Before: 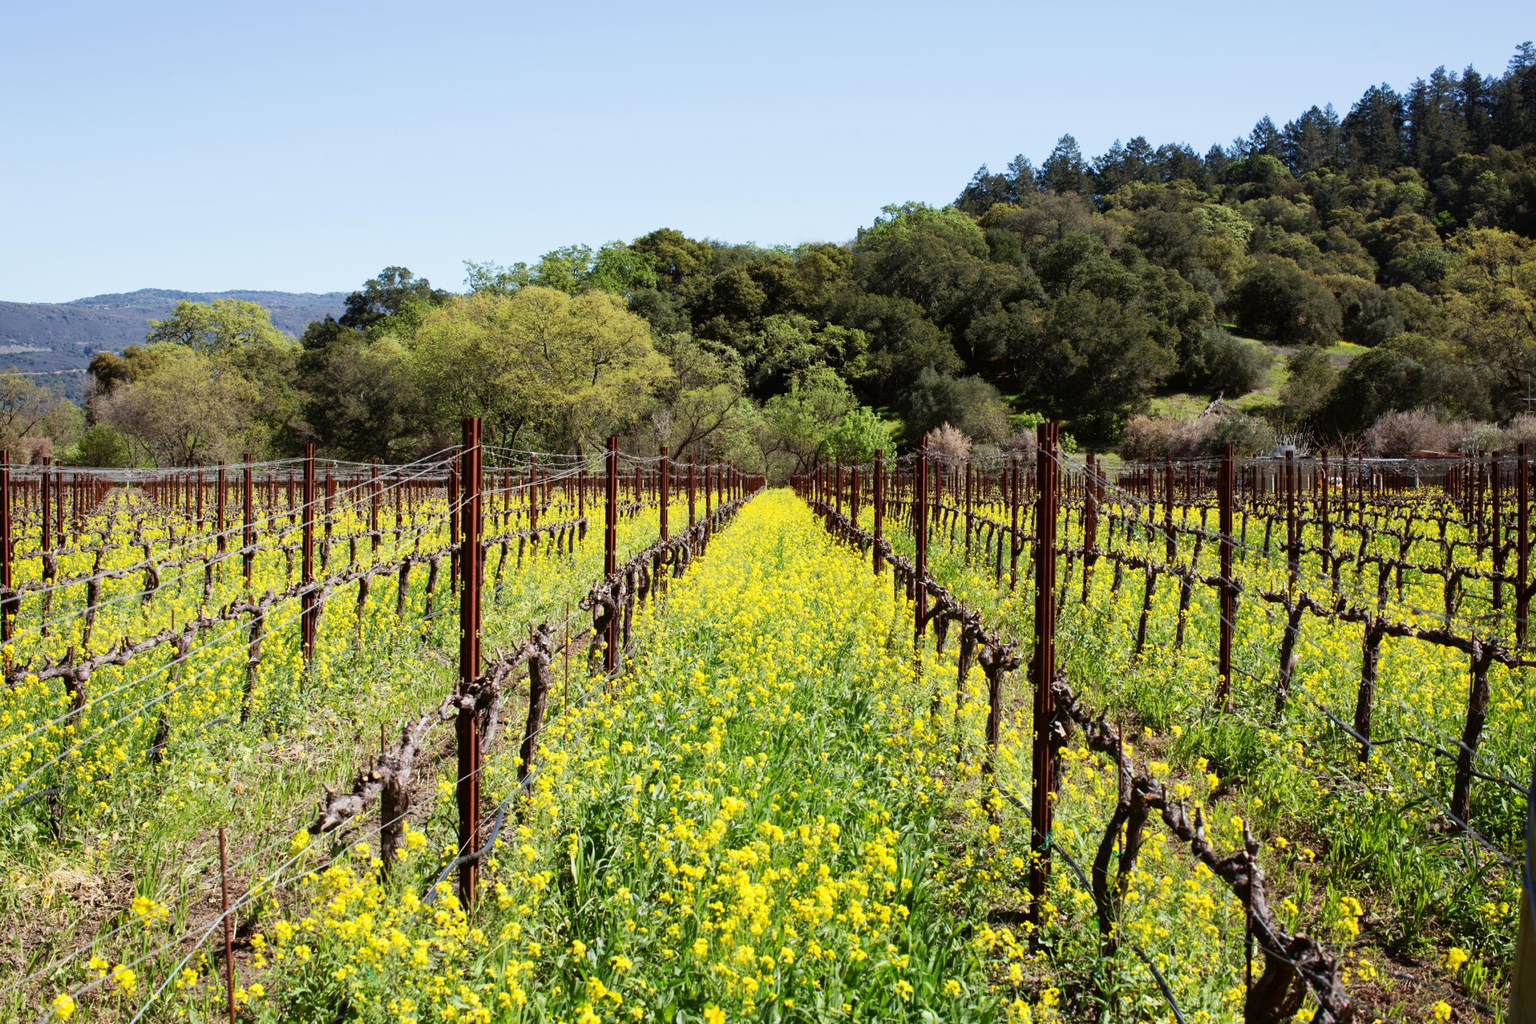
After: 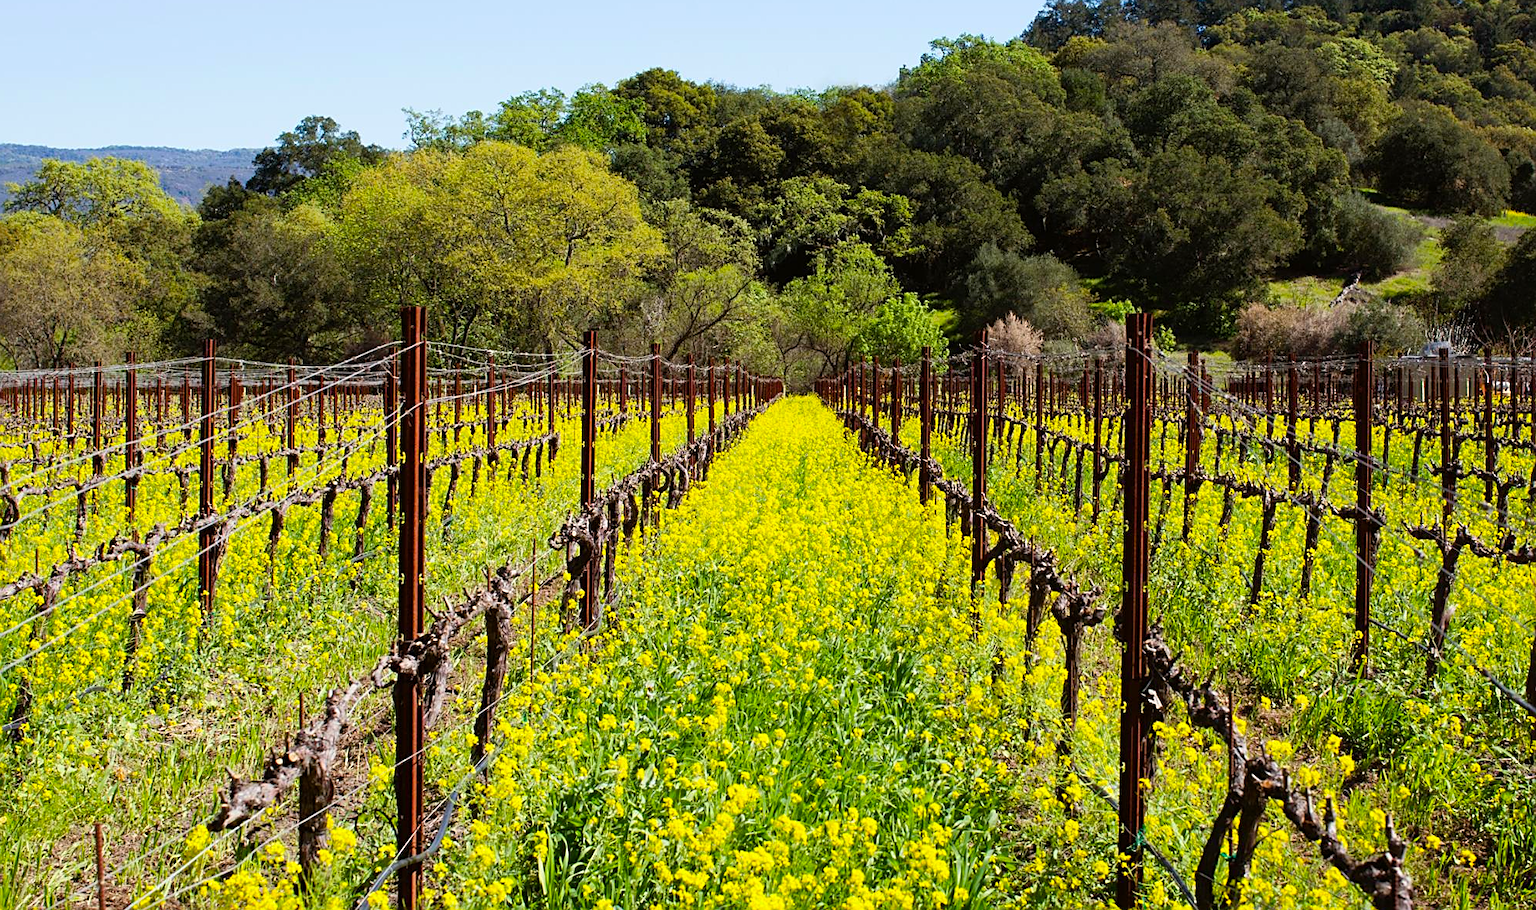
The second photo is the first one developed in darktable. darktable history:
color balance rgb: perceptual saturation grading › global saturation 31.257%
sharpen: on, module defaults
crop: left 9.398%, top 17.071%, right 11.234%, bottom 12.381%
